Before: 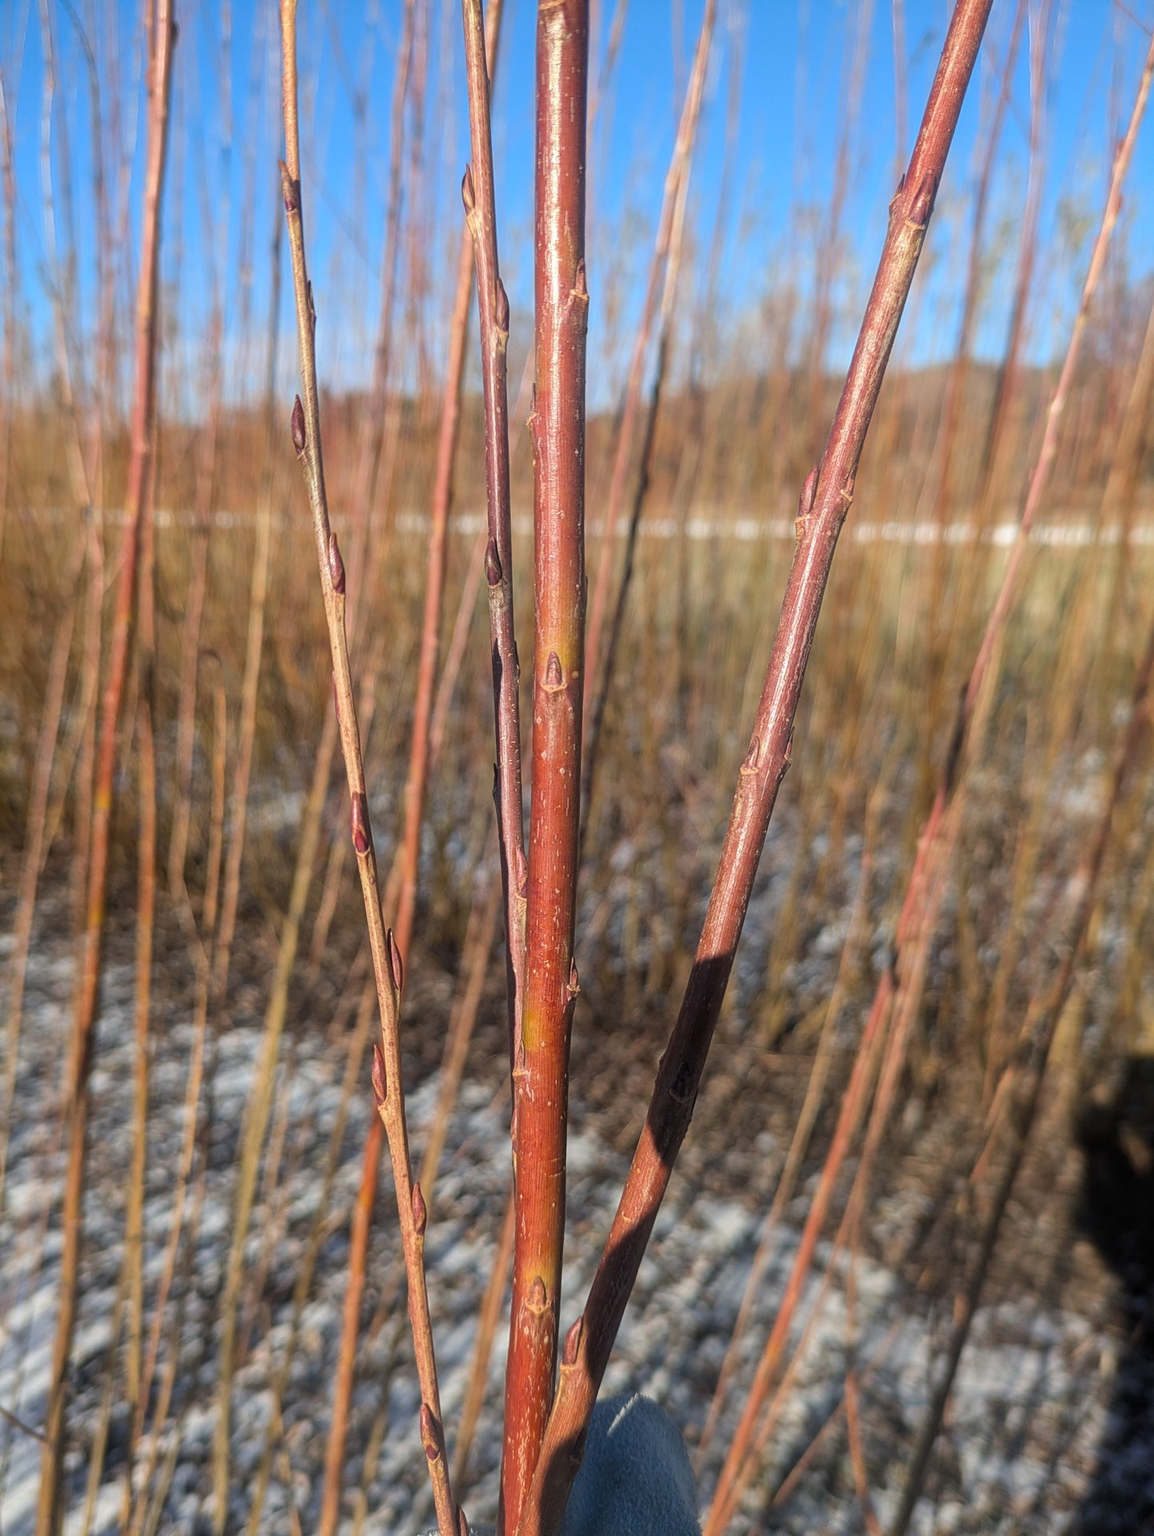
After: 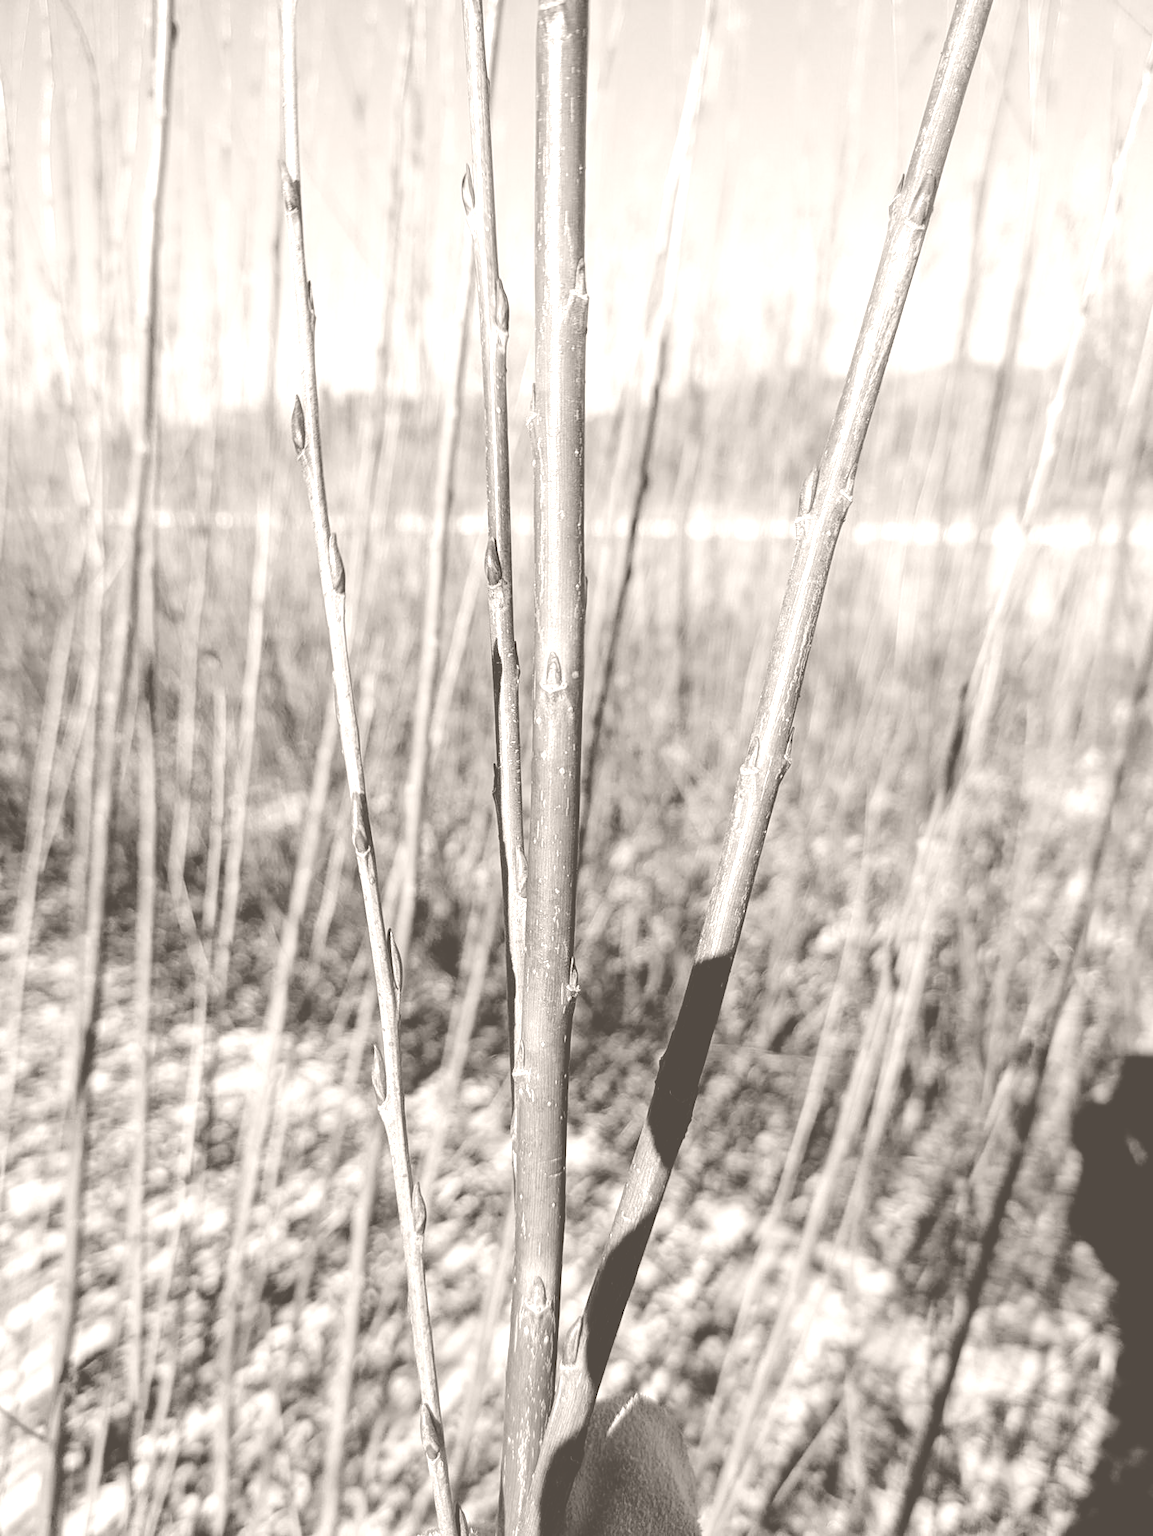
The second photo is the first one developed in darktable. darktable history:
colorize: hue 34.49°, saturation 35.33%, source mix 100%, lightness 55%, version 1
filmic rgb: black relative exposure -3.31 EV, white relative exposure 3.45 EV, hardness 2.36, contrast 1.103
